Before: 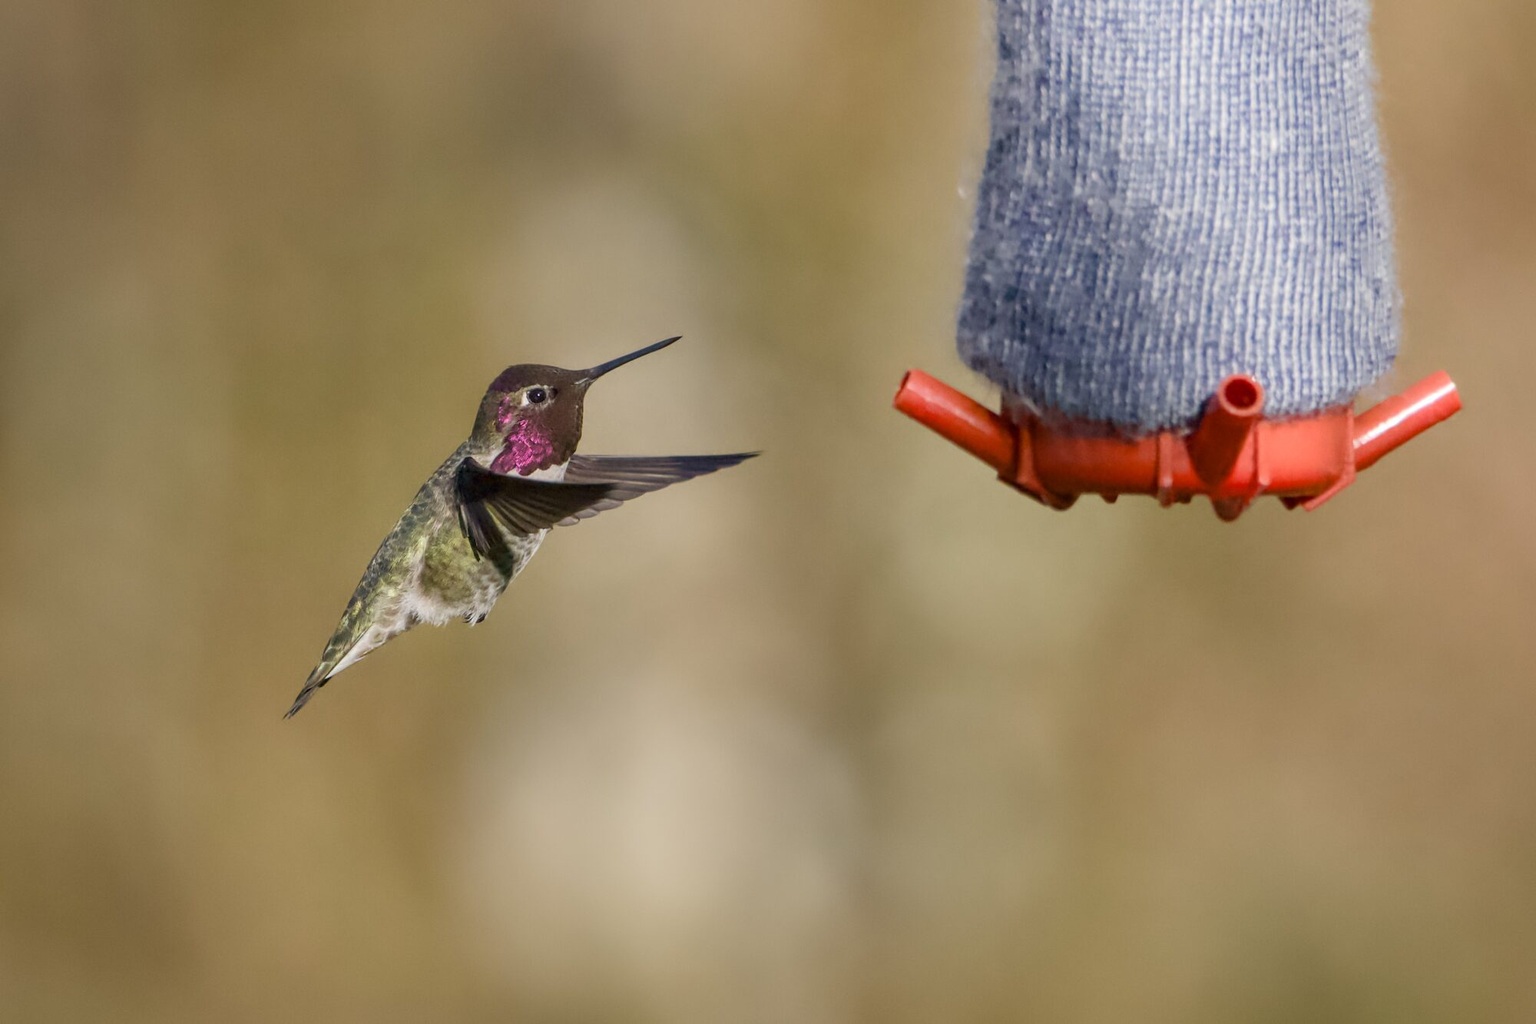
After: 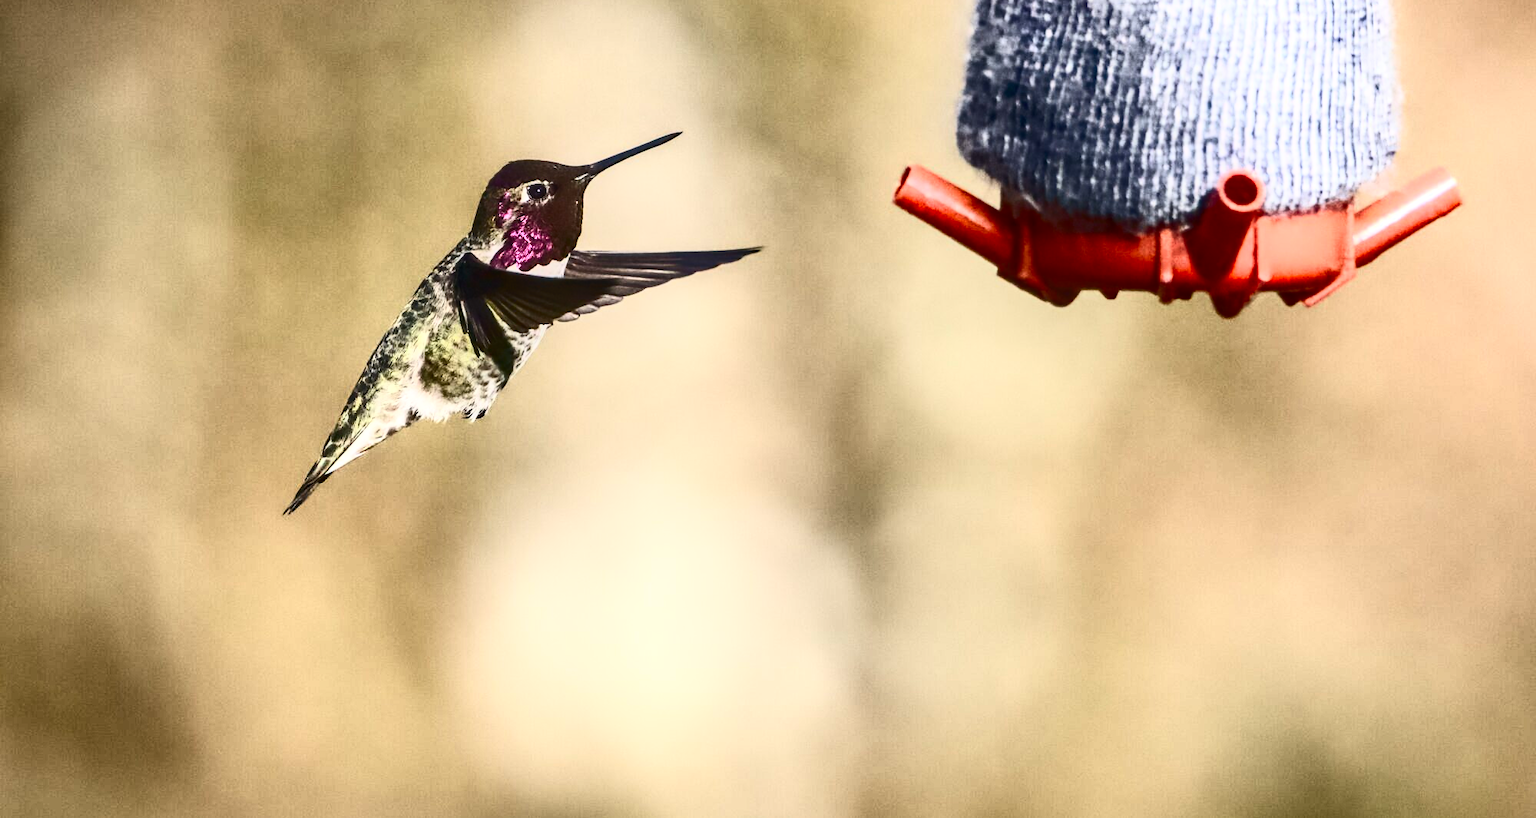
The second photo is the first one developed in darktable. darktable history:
local contrast: on, module defaults
white balance: emerald 1
contrast brightness saturation: contrast 0.93, brightness 0.2
crop and rotate: top 19.998%
